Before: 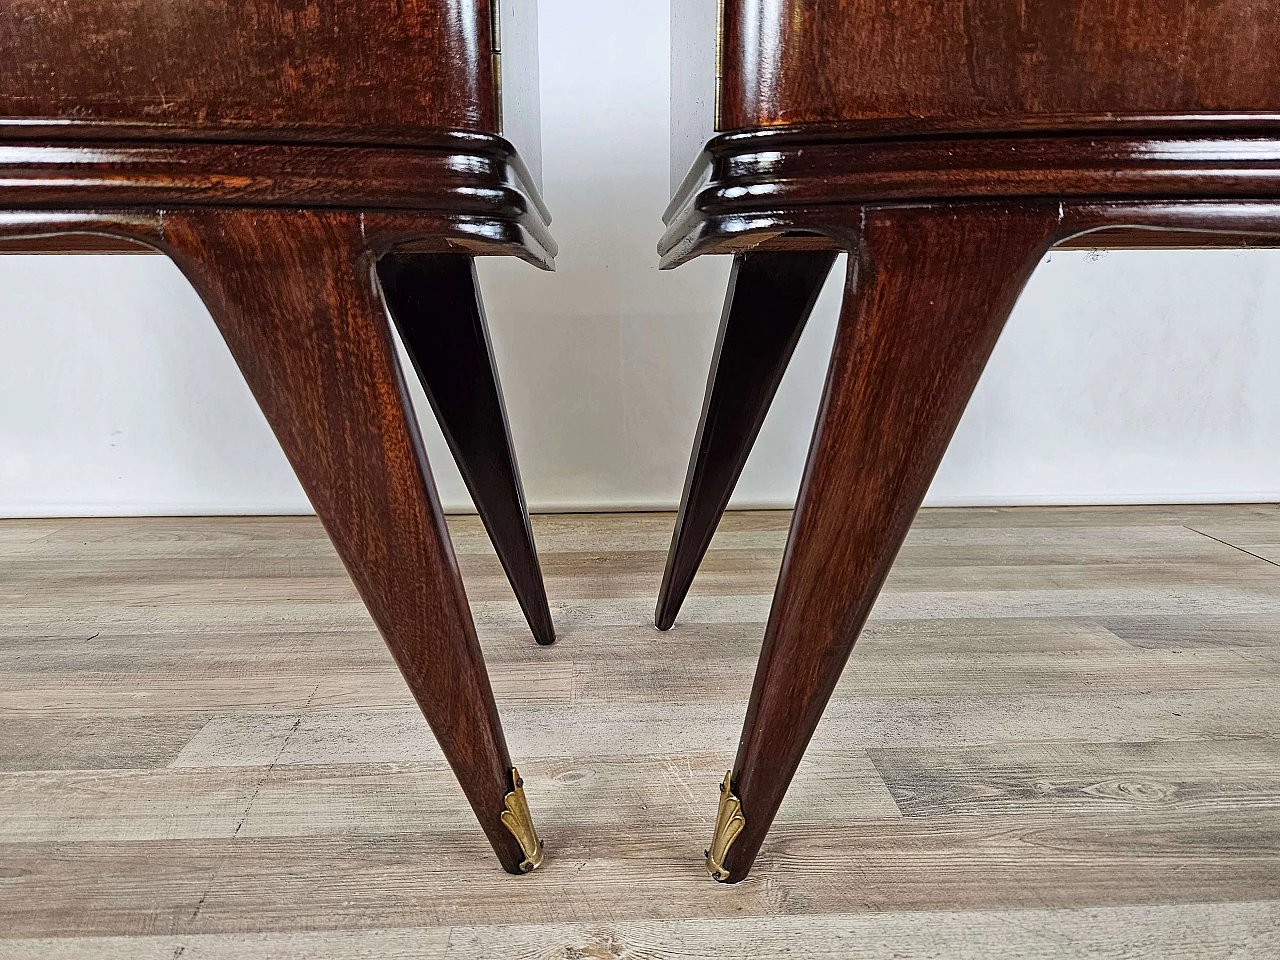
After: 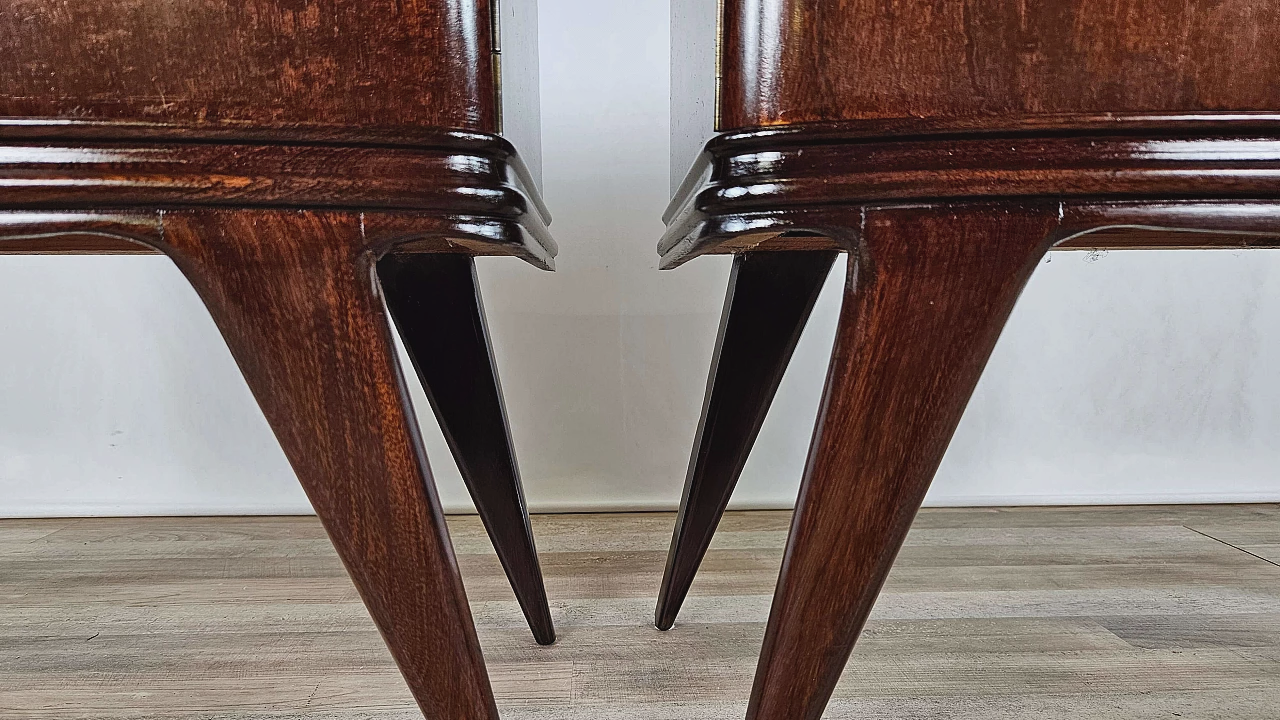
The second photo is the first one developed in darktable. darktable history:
contrast brightness saturation: contrast -0.083, brightness -0.045, saturation -0.111
shadows and highlights: low approximation 0.01, soften with gaussian
crop: bottom 24.98%
